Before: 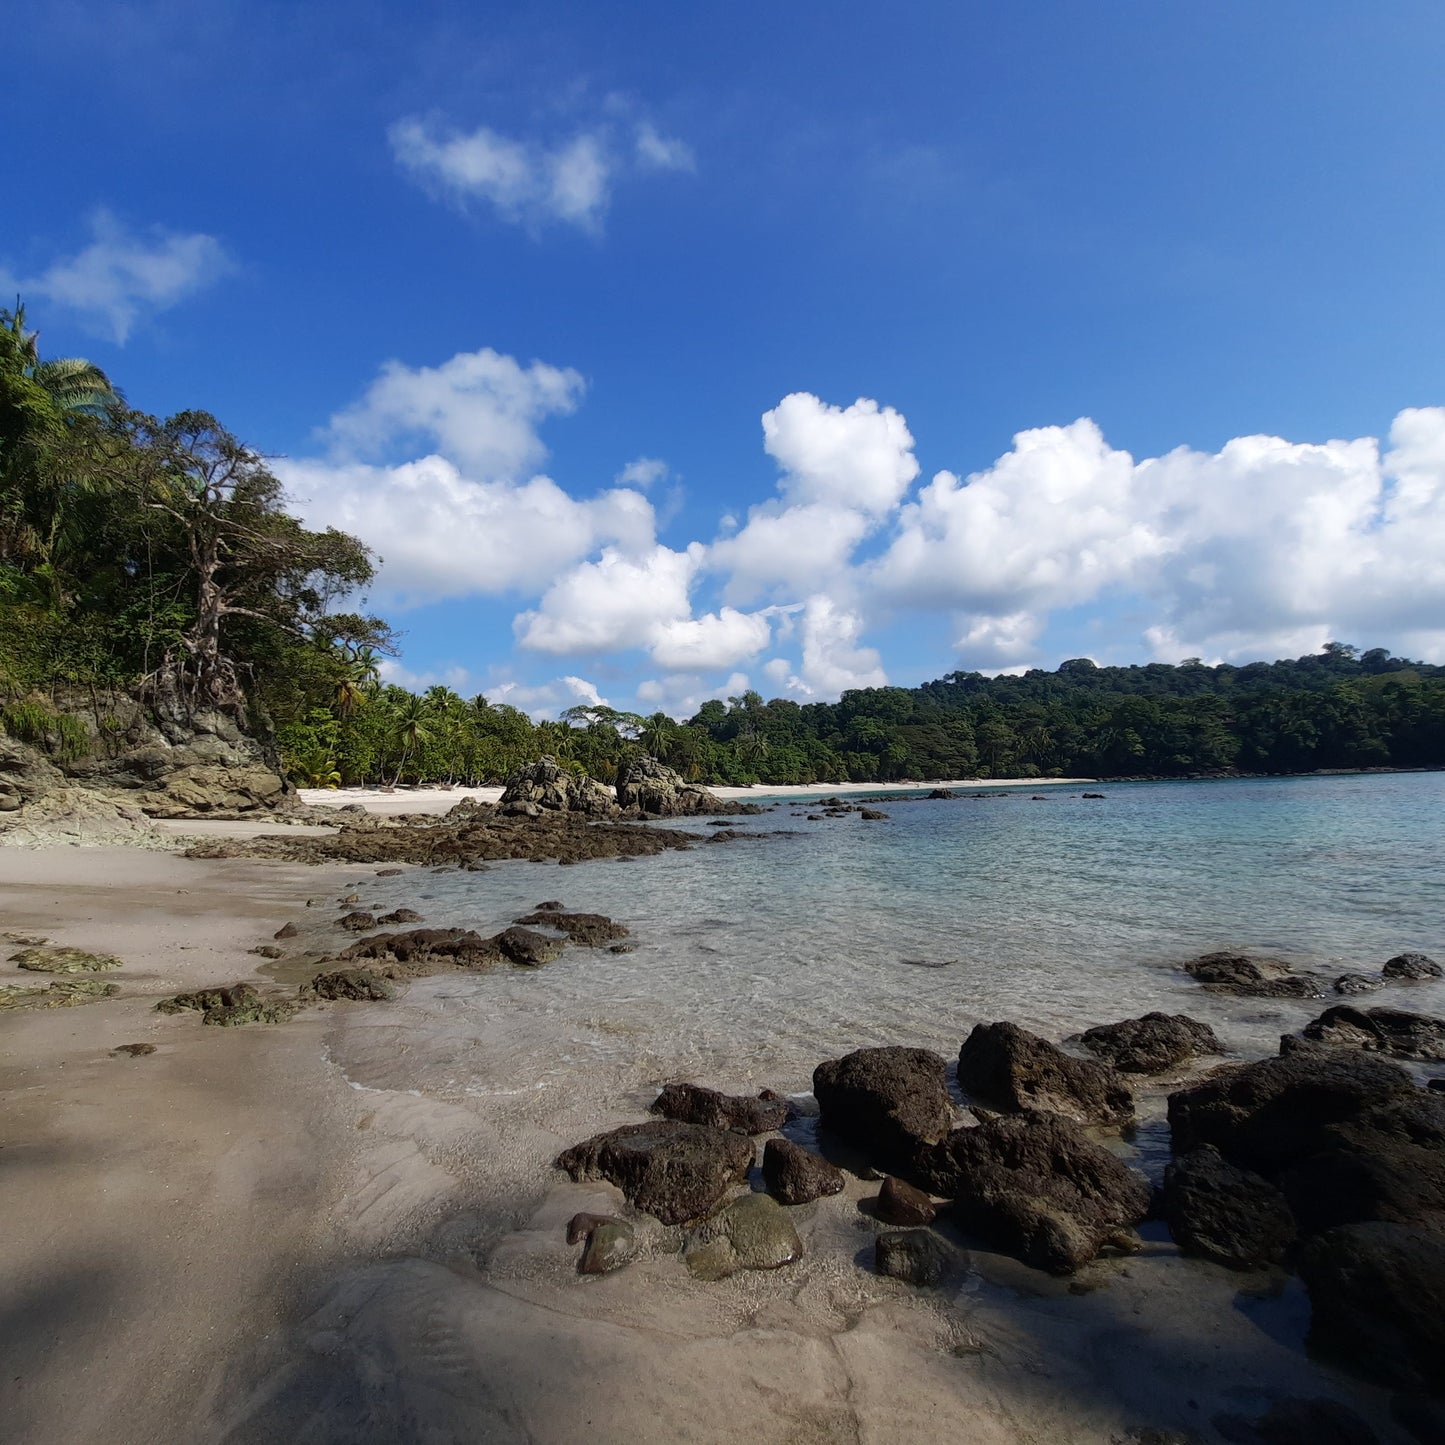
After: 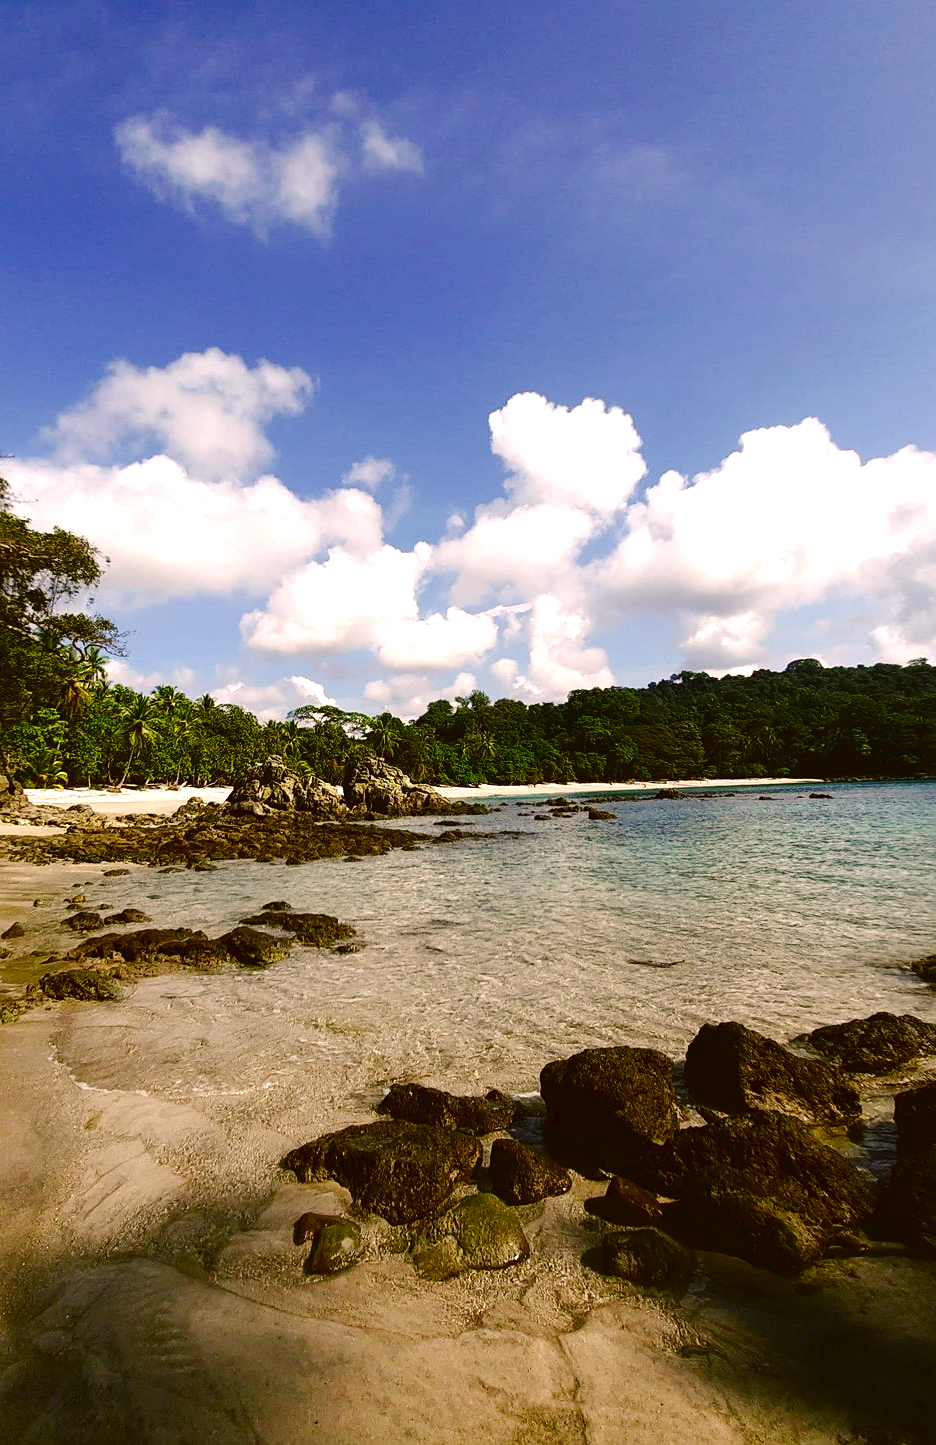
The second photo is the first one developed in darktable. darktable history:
crop and rotate: left 18.935%, right 16.254%
sharpen: amount 0.201
contrast brightness saturation: brightness -0.247, saturation 0.205
color correction: highlights a* 8.84, highlights b* 15.27, shadows a* -0.631, shadows b* 25.97
exposure: black level correction 0, exposure 0.69 EV, compensate highlight preservation false
tone curve: curves: ch0 [(0, 0) (0.003, 0.035) (0.011, 0.035) (0.025, 0.035) (0.044, 0.046) (0.069, 0.063) (0.1, 0.084) (0.136, 0.123) (0.177, 0.174) (0.224, 0.232) (0.277, 0.304) (0.335, 0.387) (0.399, 0.476) (0.468, 0.566) (0.543, 0.639) (0.623, 0.714) (0.709, 0.776) (0.801, 0.851) (0.898, 0.921) (1, 1)], preserve colors none
